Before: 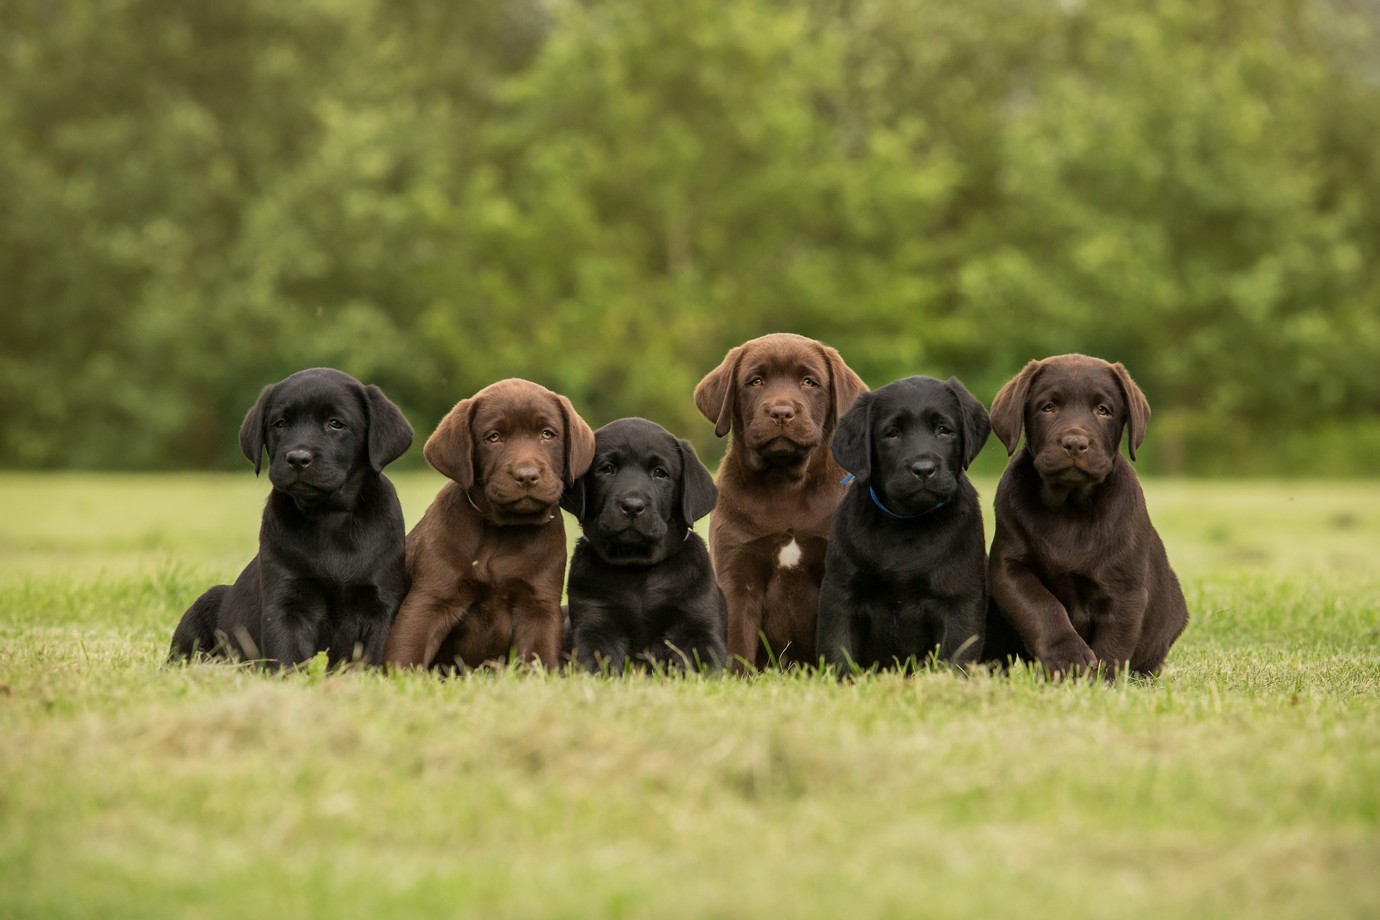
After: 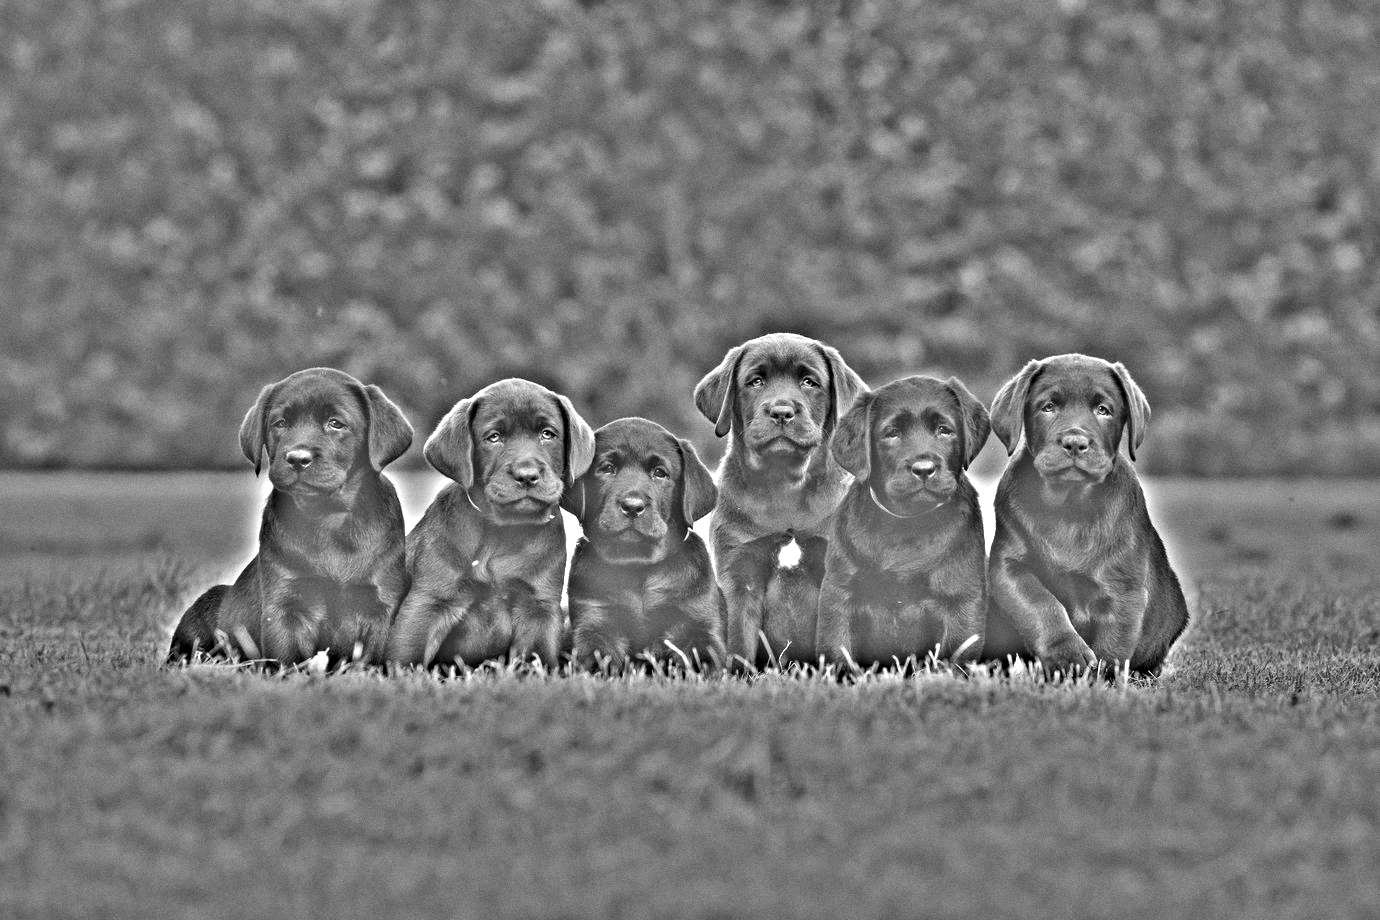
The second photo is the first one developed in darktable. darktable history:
highpass: on, module defaults
grain: coarseness 0.47 ISO
